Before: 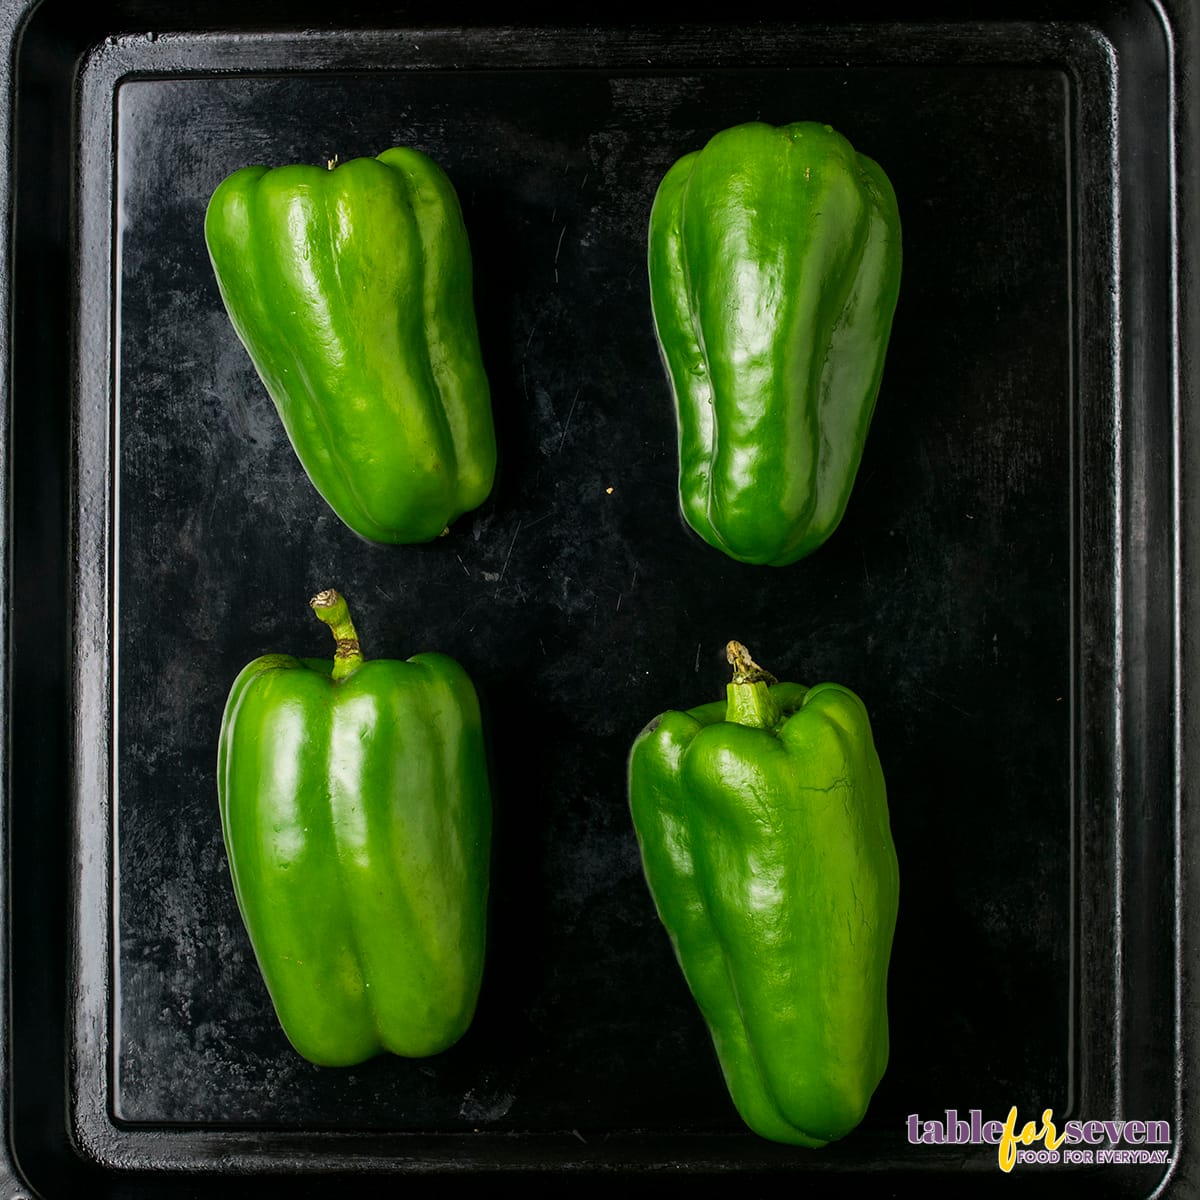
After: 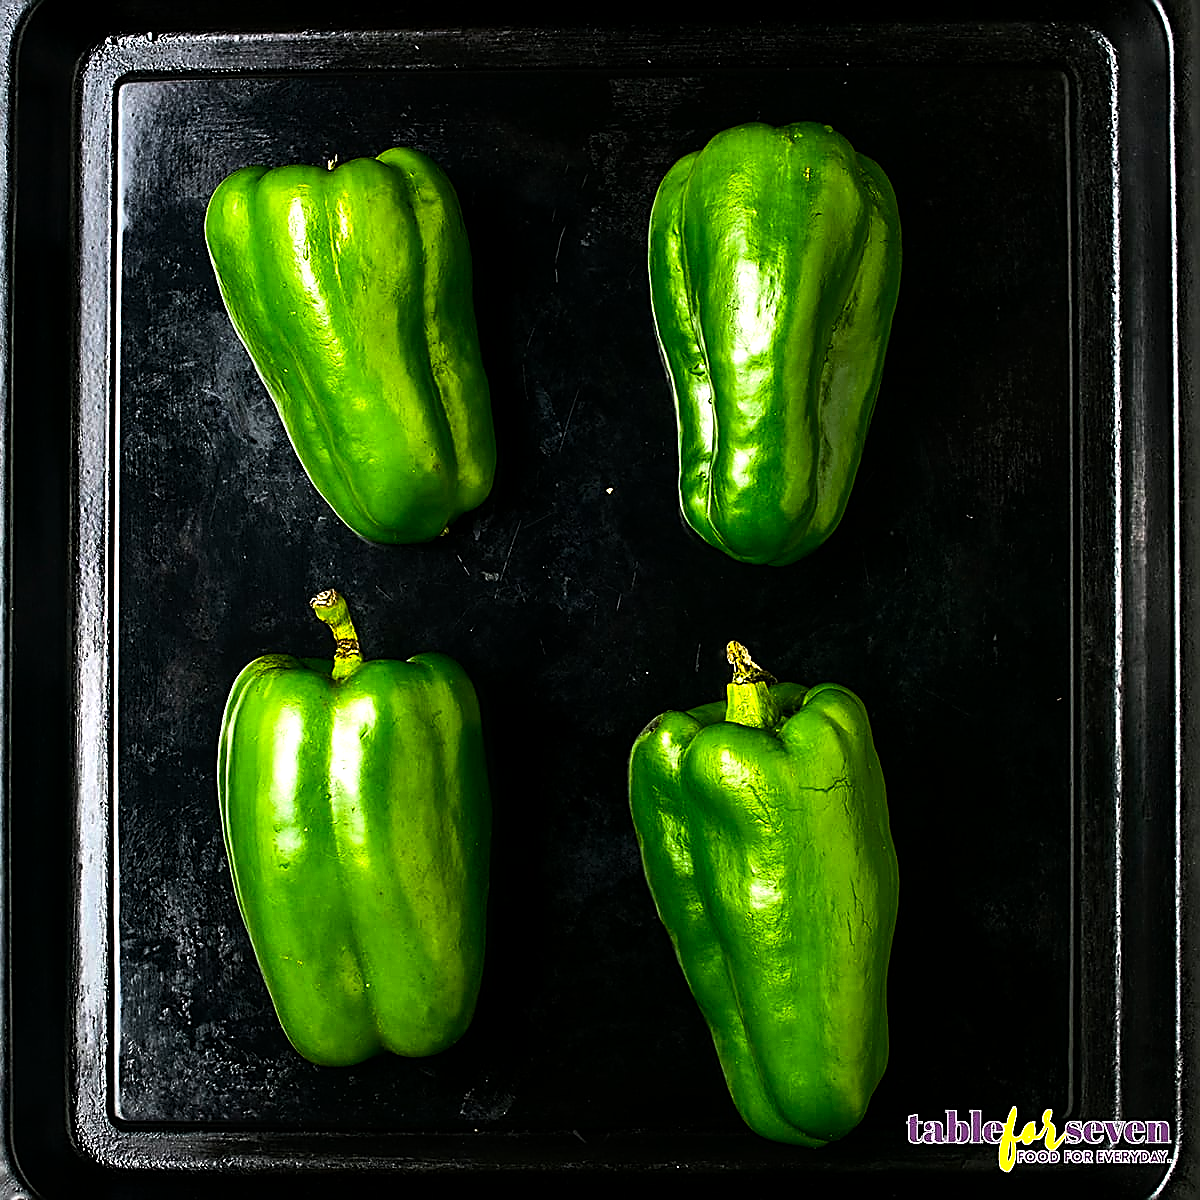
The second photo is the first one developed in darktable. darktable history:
tone equalizer: -8 EV -1.08 EV, -7 EV -1.01 EV, -6 EV -0.867 EV, -5 EV -0.578 EV, -3 EV 0.578 EV, -2 EV 0.867 EV, -1 EV 1.01 EV, +0 EV 1.08 EV, edges refinement/feathering 500, mask exposure compensation -1.57 EV, preserve details no
color balance rgb: linear chroma grading › global chroma 15%, perceptual saturation grading › global saturation 30%
sharpen: radius 1.685, amount 1.294
